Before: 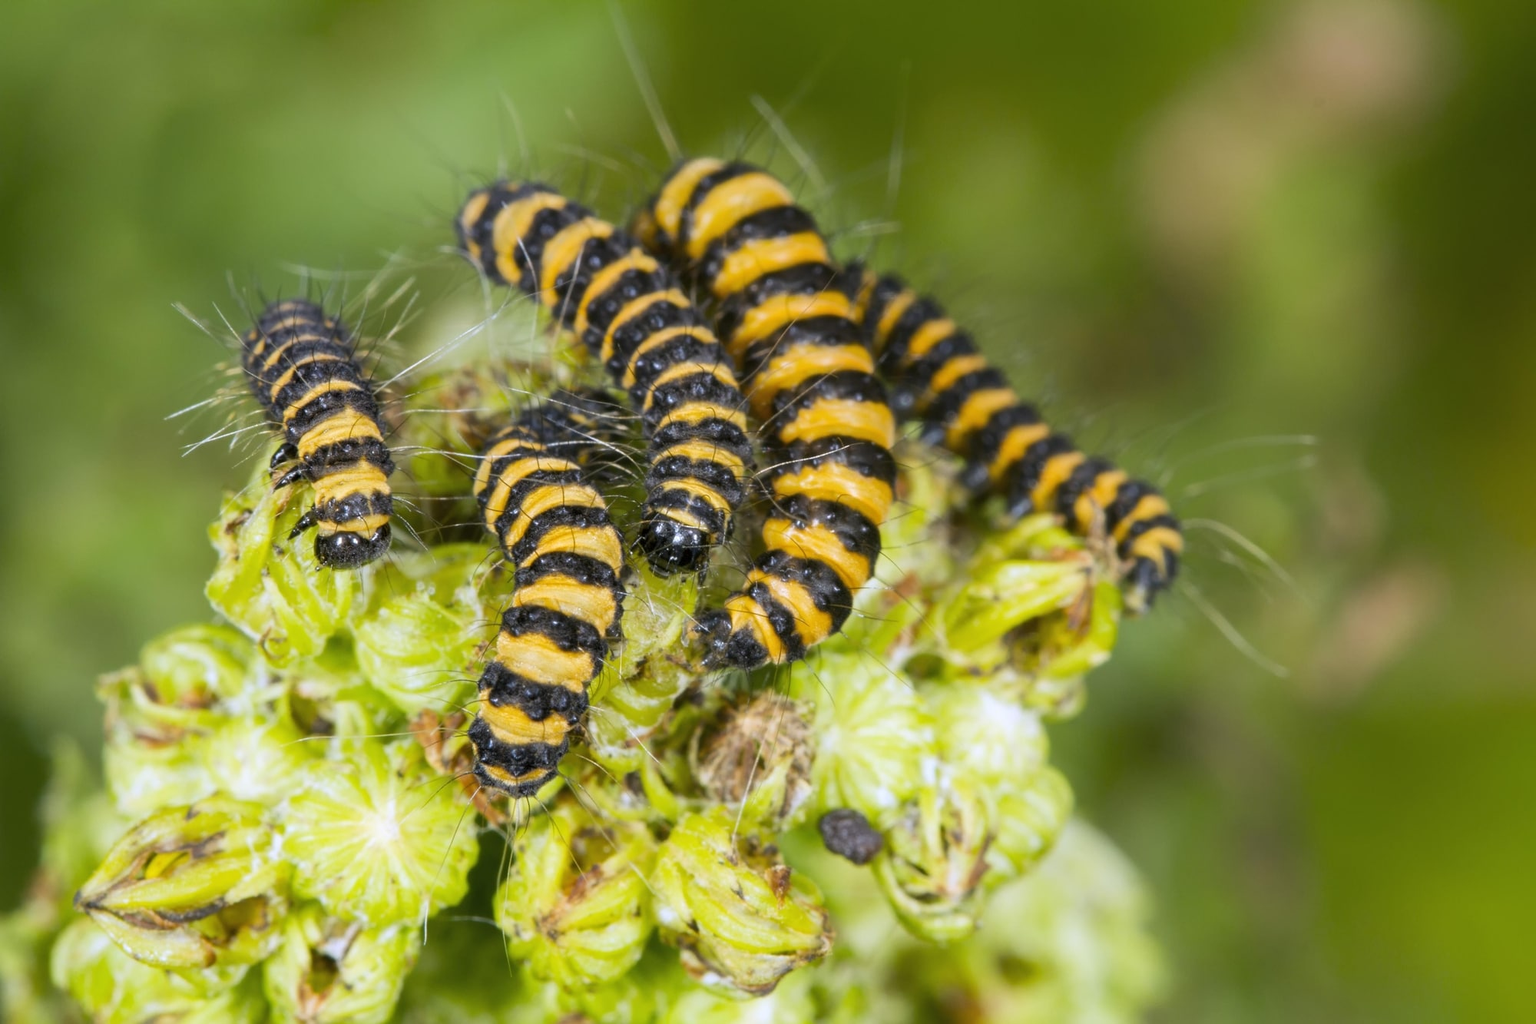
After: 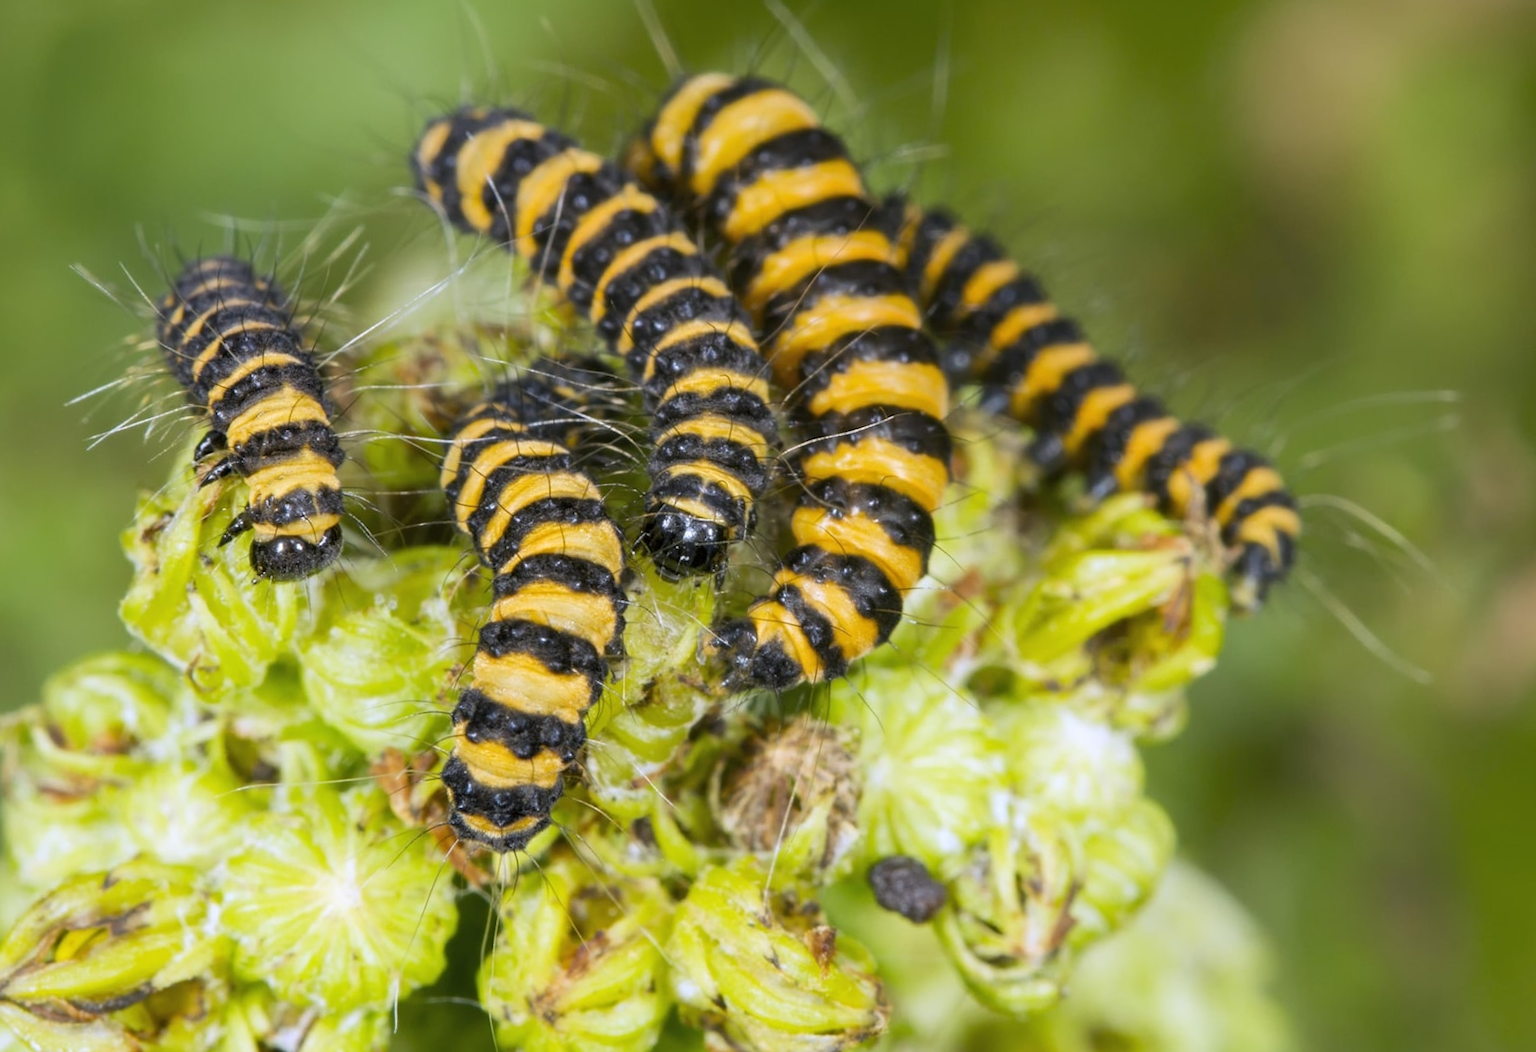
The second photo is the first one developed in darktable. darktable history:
crop: left 6.446%, top 8.188%, right 9.538%, bottom 3.548%
rotate and perspective: rotation -1.42°, crop left 0.016, crop right 0.984, crop top 0.035, crop bottom 0.965
